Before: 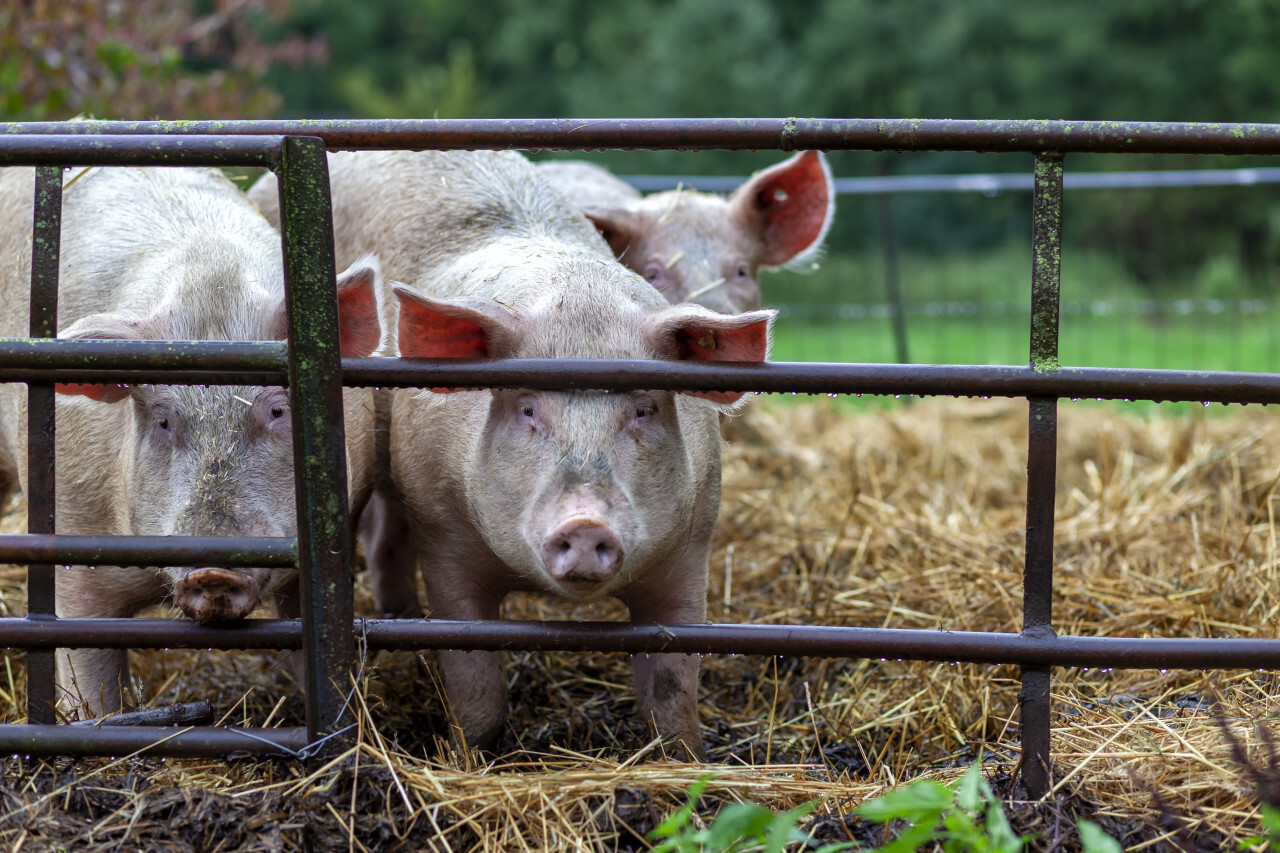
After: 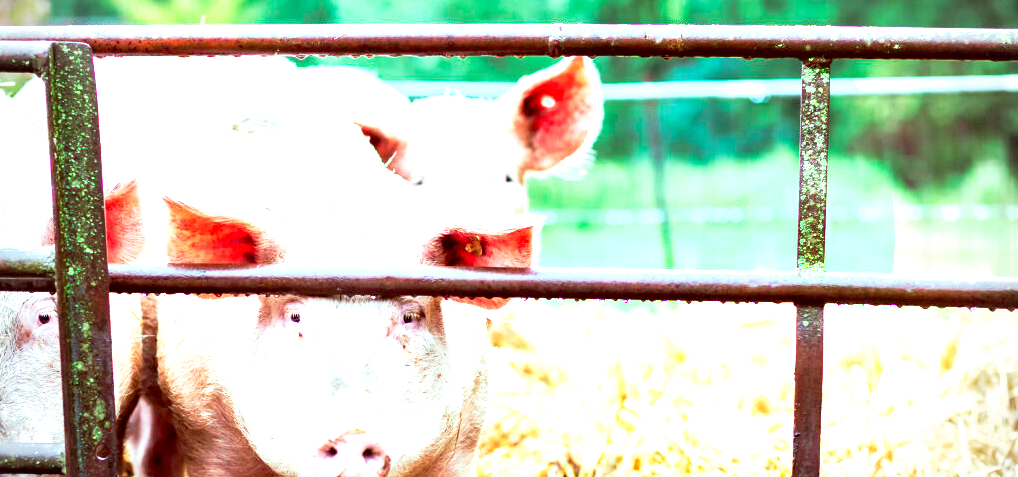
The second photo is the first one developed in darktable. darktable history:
crop: left 18.274%, top 11.107%, right 2.122%, bottom 32.912%
color correction: highlights a* -7.04, highlights b* -0.169, shadows a* 20.45, shadows b* 12.41
exposure: black level correction 0.001, exposure 2.594 EV, compensate exposure bias true, compensate highlight preservation false
vignetting: fall-off start 75.67%, width/height ratio 1.082, dithering 8-bit output, unbound false
base curve: curves: ch0 [(0, 0) (0.257, 0.25) (0.482, 0.586) (0.757, 0.871) (1, 1)], preserve colors none
